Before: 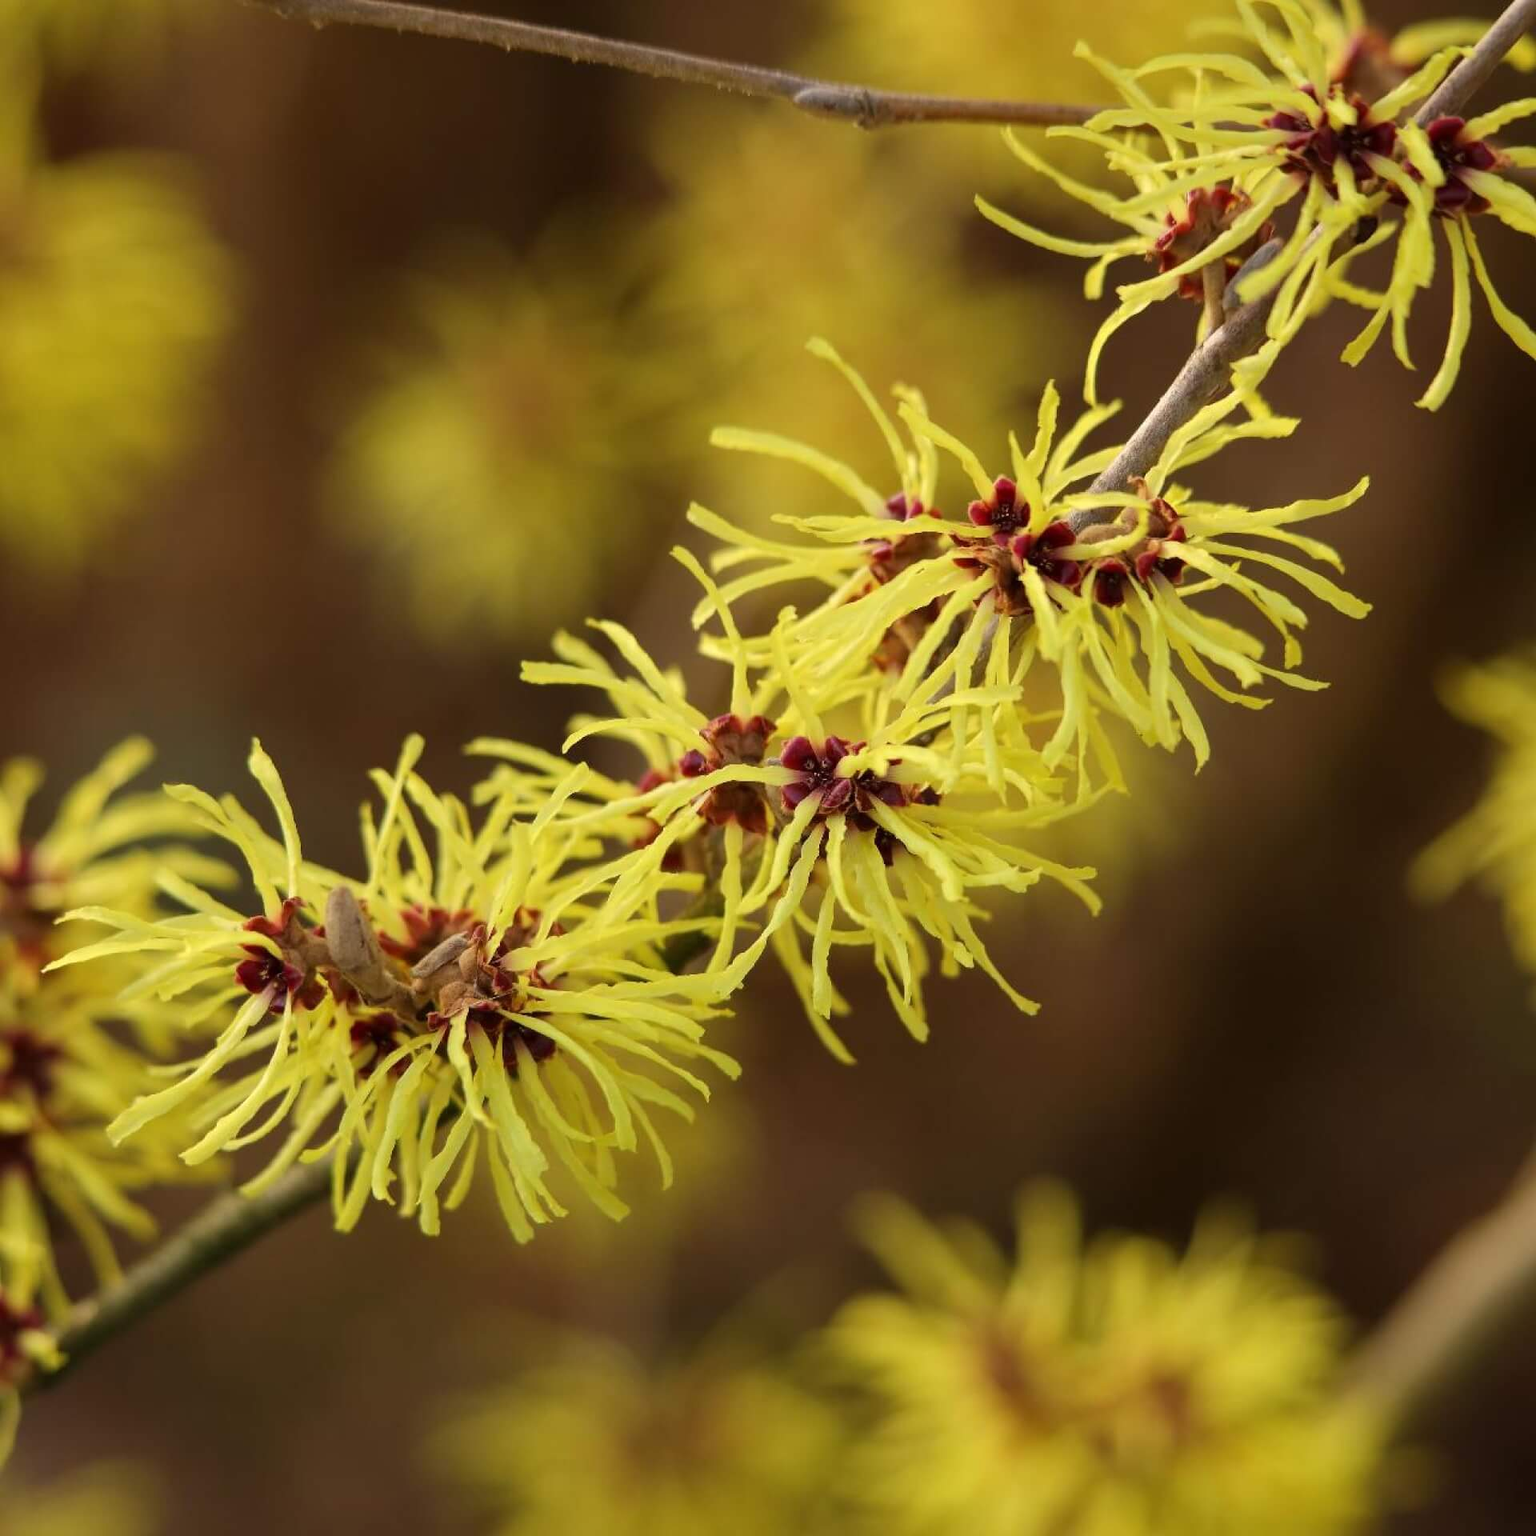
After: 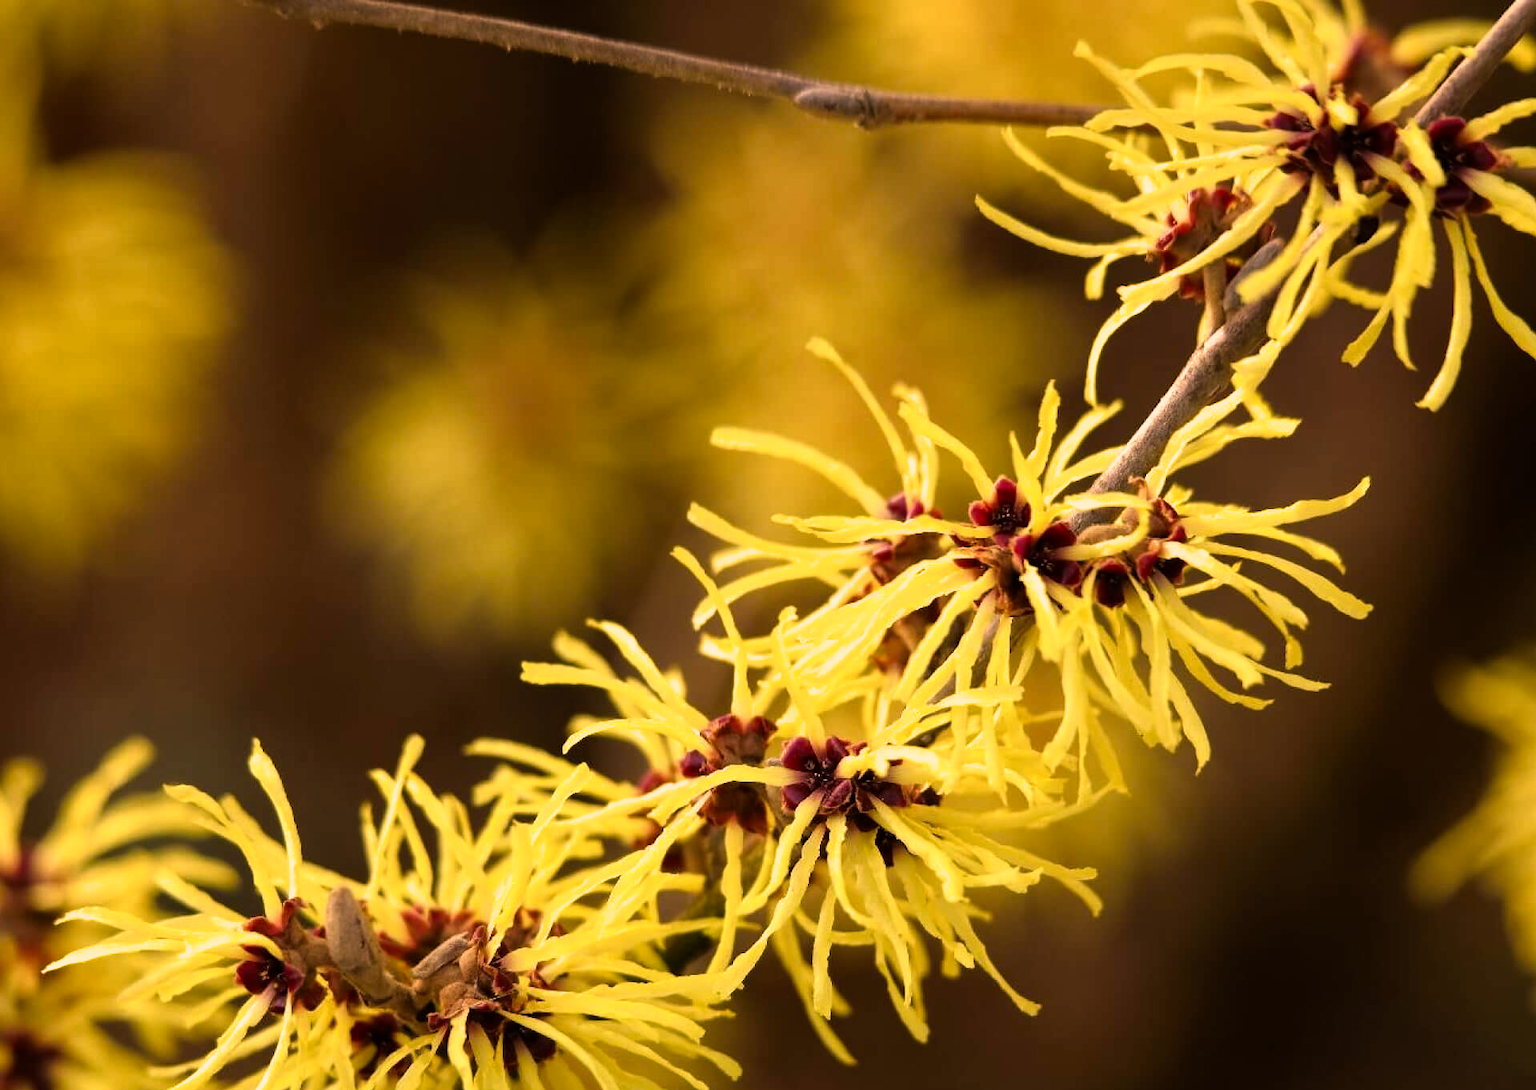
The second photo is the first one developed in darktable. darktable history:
color correction: highlights a* 17.86, highlights b* 19.02
exposure: compensate highlight preservation false
crop: right 0.001%, bottom 29.052%
filmic rgb: black relative exposure -9.07 EV, white relative exposure 2.31 EV, threshold 5.97 EV, hardness 7.44, color science v6 (2022), enable highlight reconstruction true
